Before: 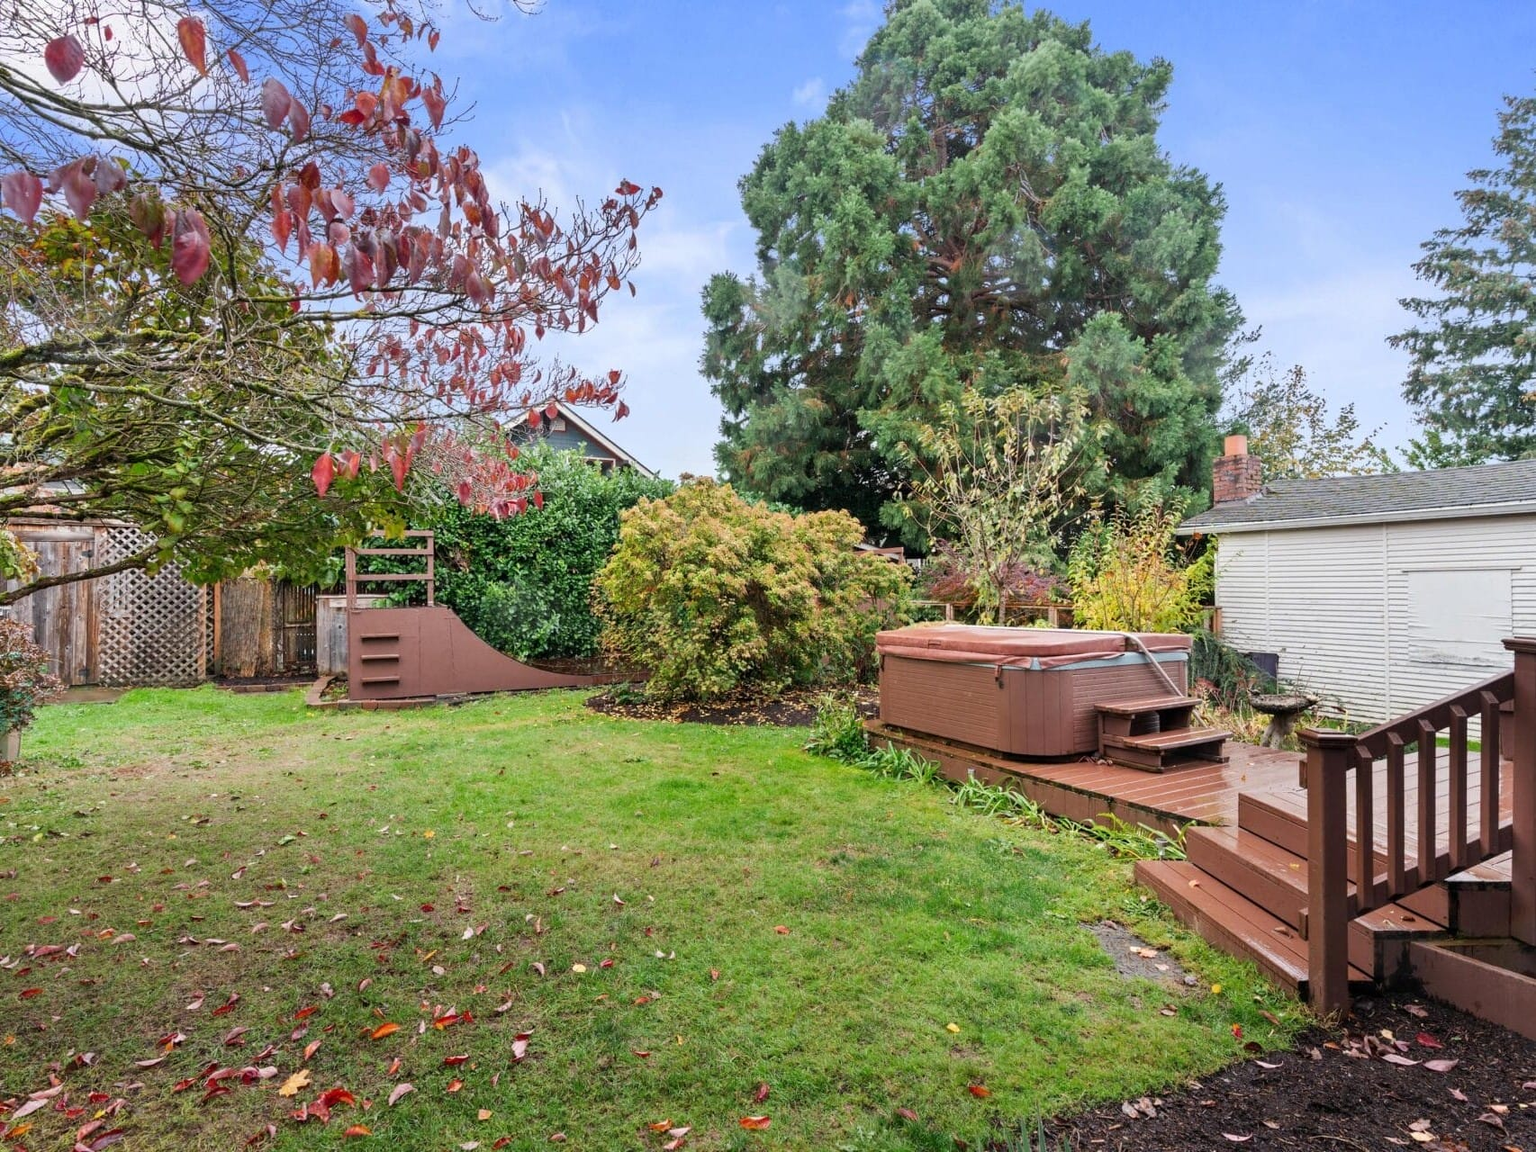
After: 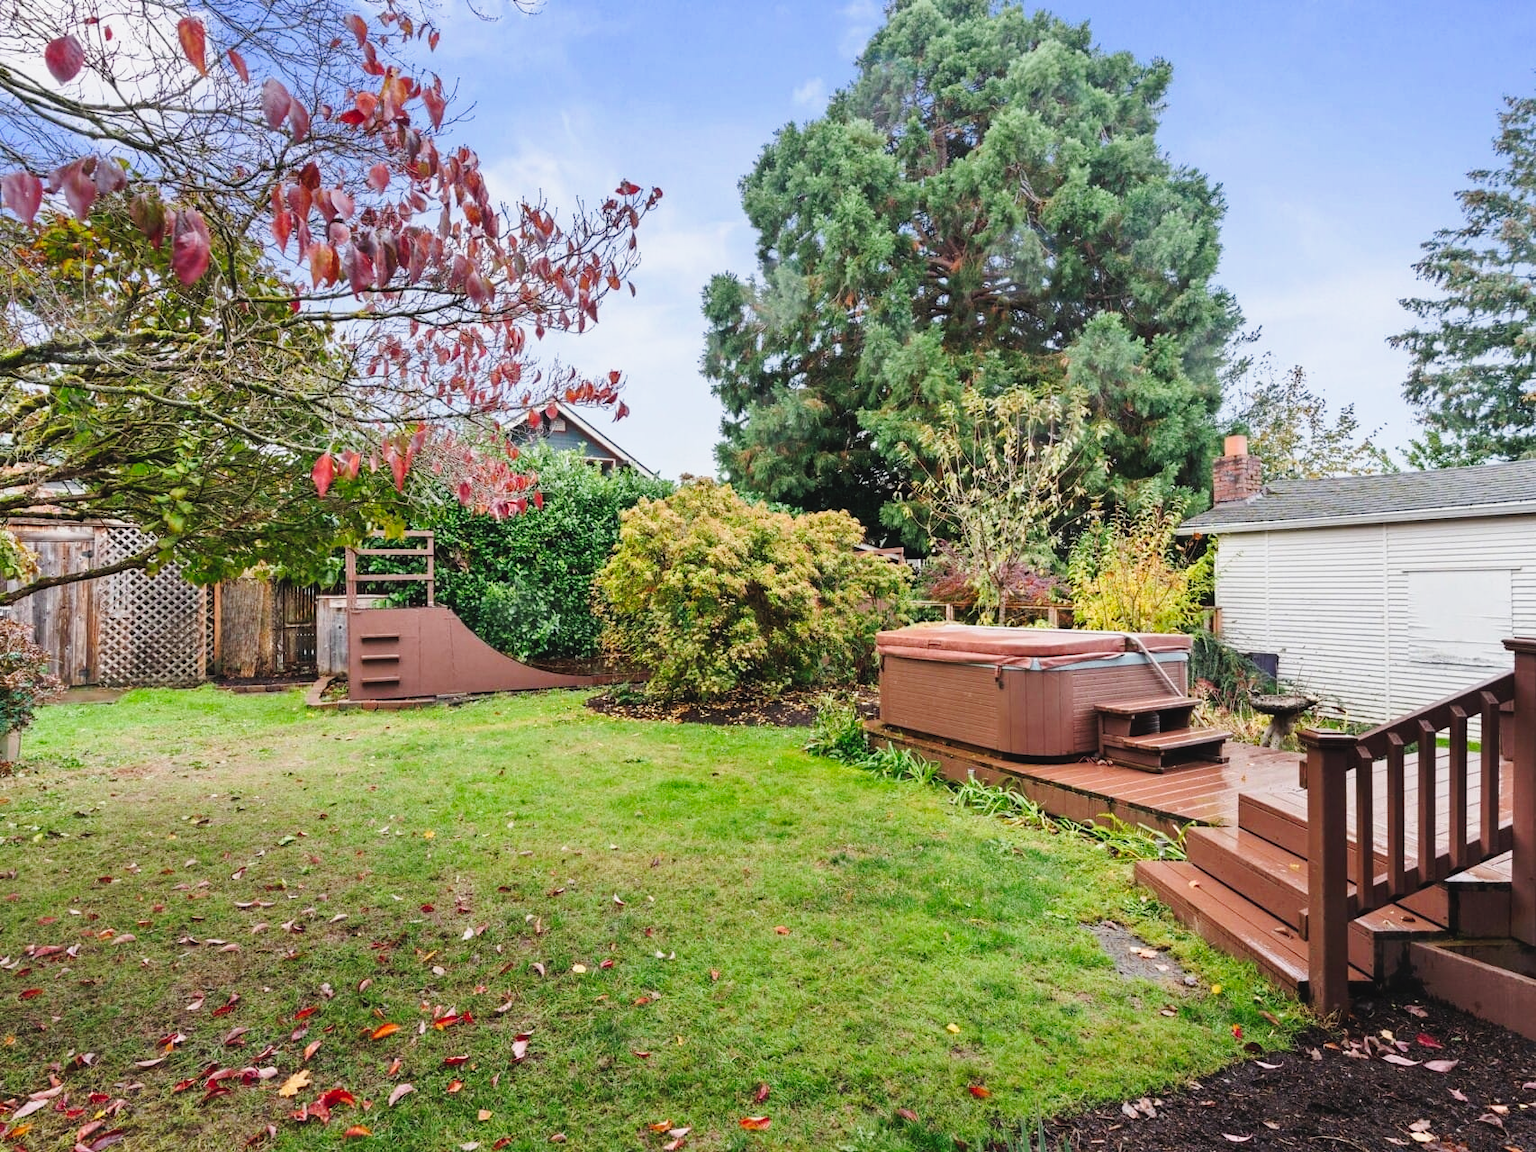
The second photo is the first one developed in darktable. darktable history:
tone equalizer: edges refinement/feathering 500, mask exposure compensation -1.57 EV, preserve details no
tone curve: curves: ch0 [(0, 0.039) (0.104, 0.103) (0.273, 0.267) (0.448, 0.487) (0.704, 0.761) (0.886, 0.922) (0.994, 0.971)]; ch1 [(0, 0) (0.335, 0.298) (0.446, 0.413) (0.485, 0.487) (0.515, 0.503) (0.566, 0.563) (0.641, 0.655) (1, 1)]; ch2 [(0, 0) (0.314, 0.301) (0.421, 0.411) (0.502, 0.494) (0.528, 0.54) (0.557, 0.559) (0.612, 0.605) (0.722, 0.686) (1, 1)], preserve colors none
